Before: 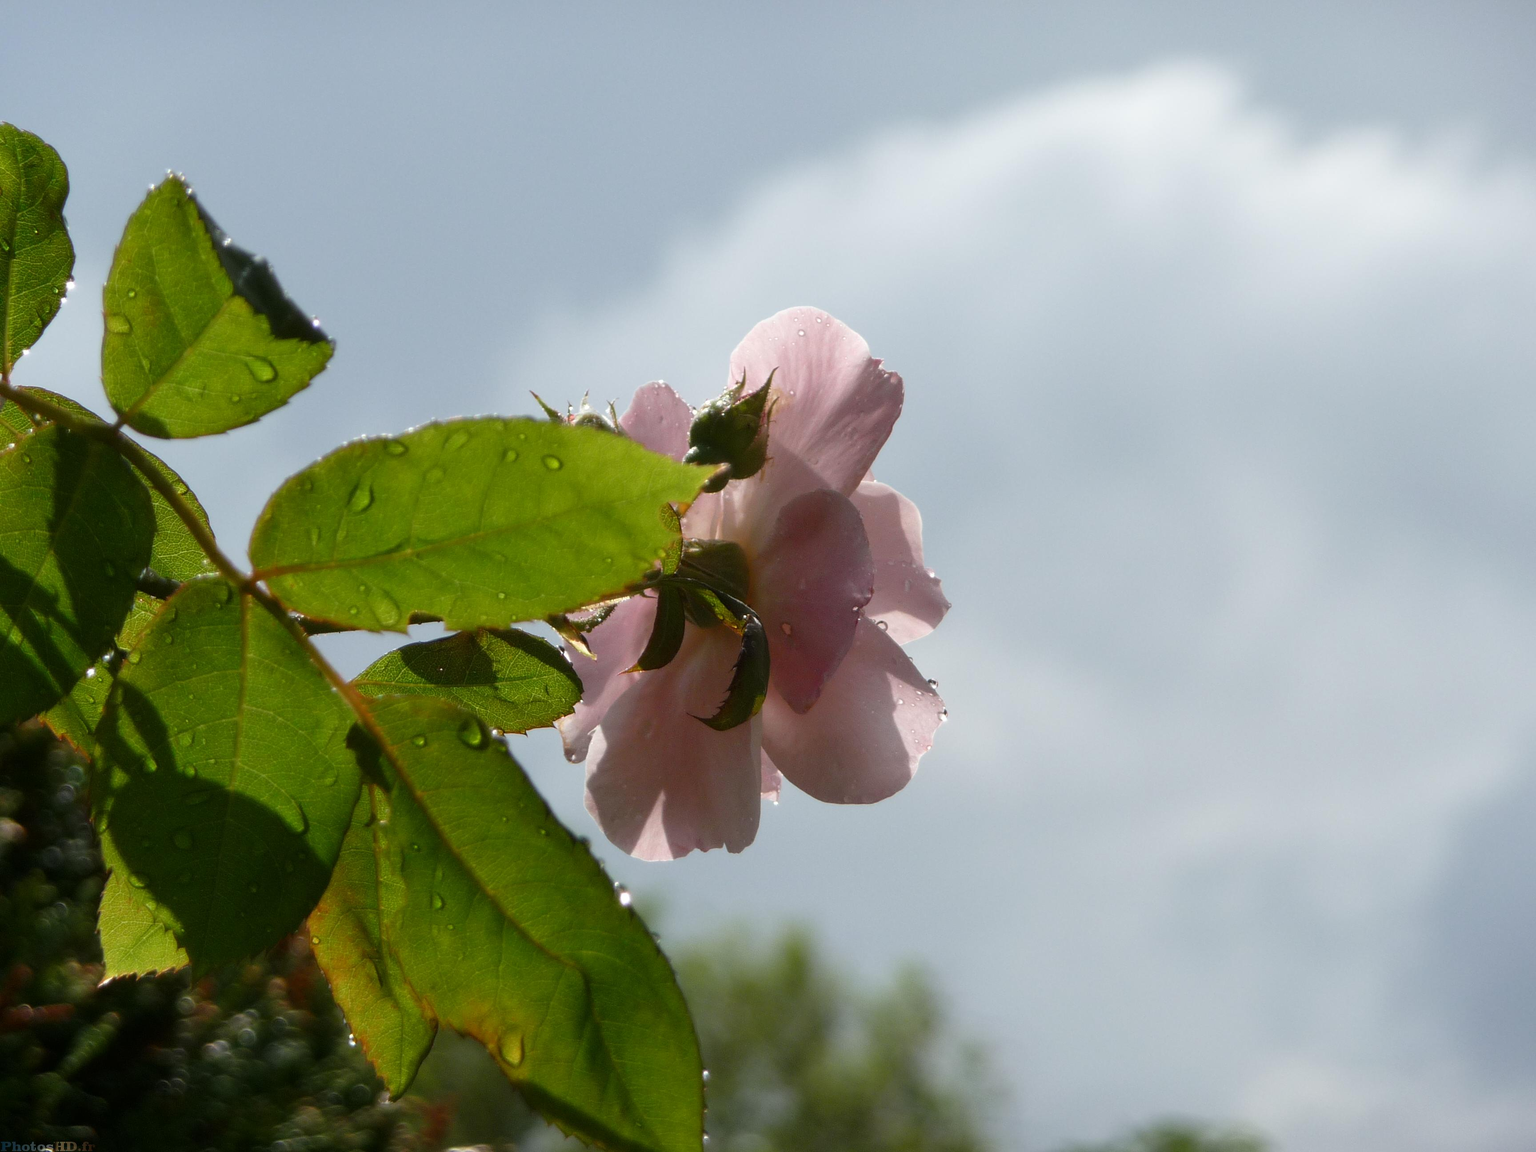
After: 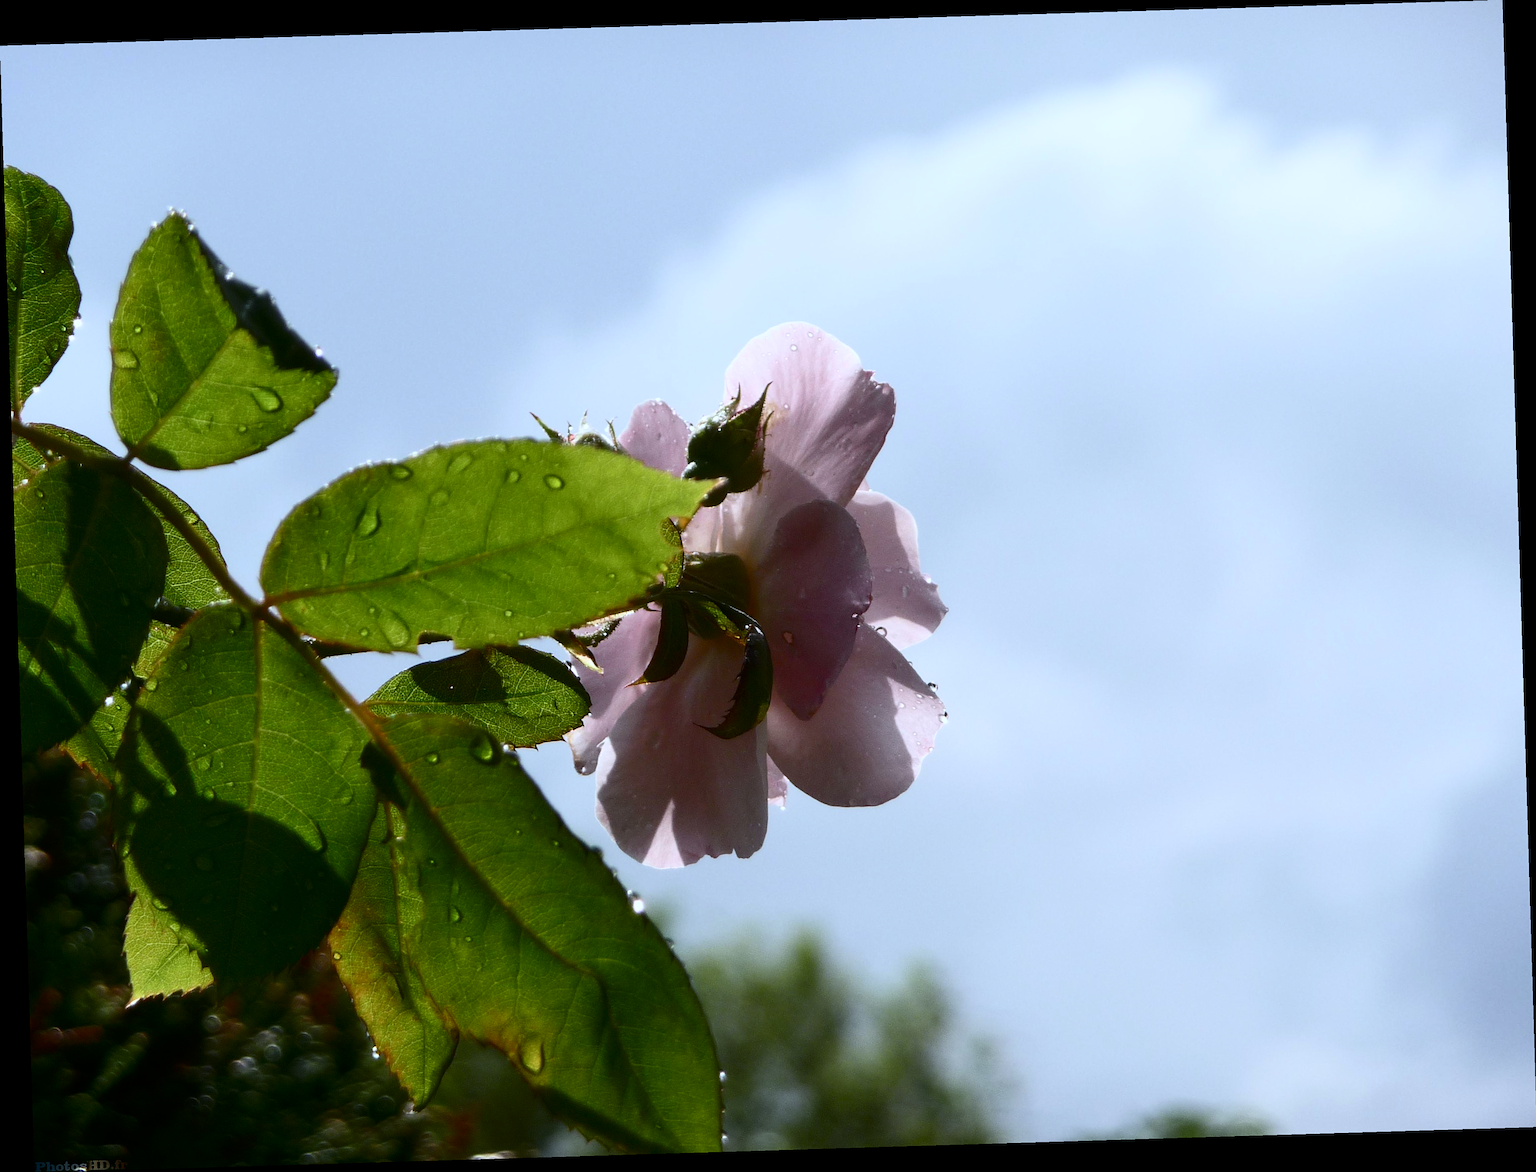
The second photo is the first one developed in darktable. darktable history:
white balance: red 0.931, blue 1.11
sharpen: amount 0.2
contrast brightness saturation: contrast 0.28
rotate and perspective: rotation -1.75°, automatic cropping off
